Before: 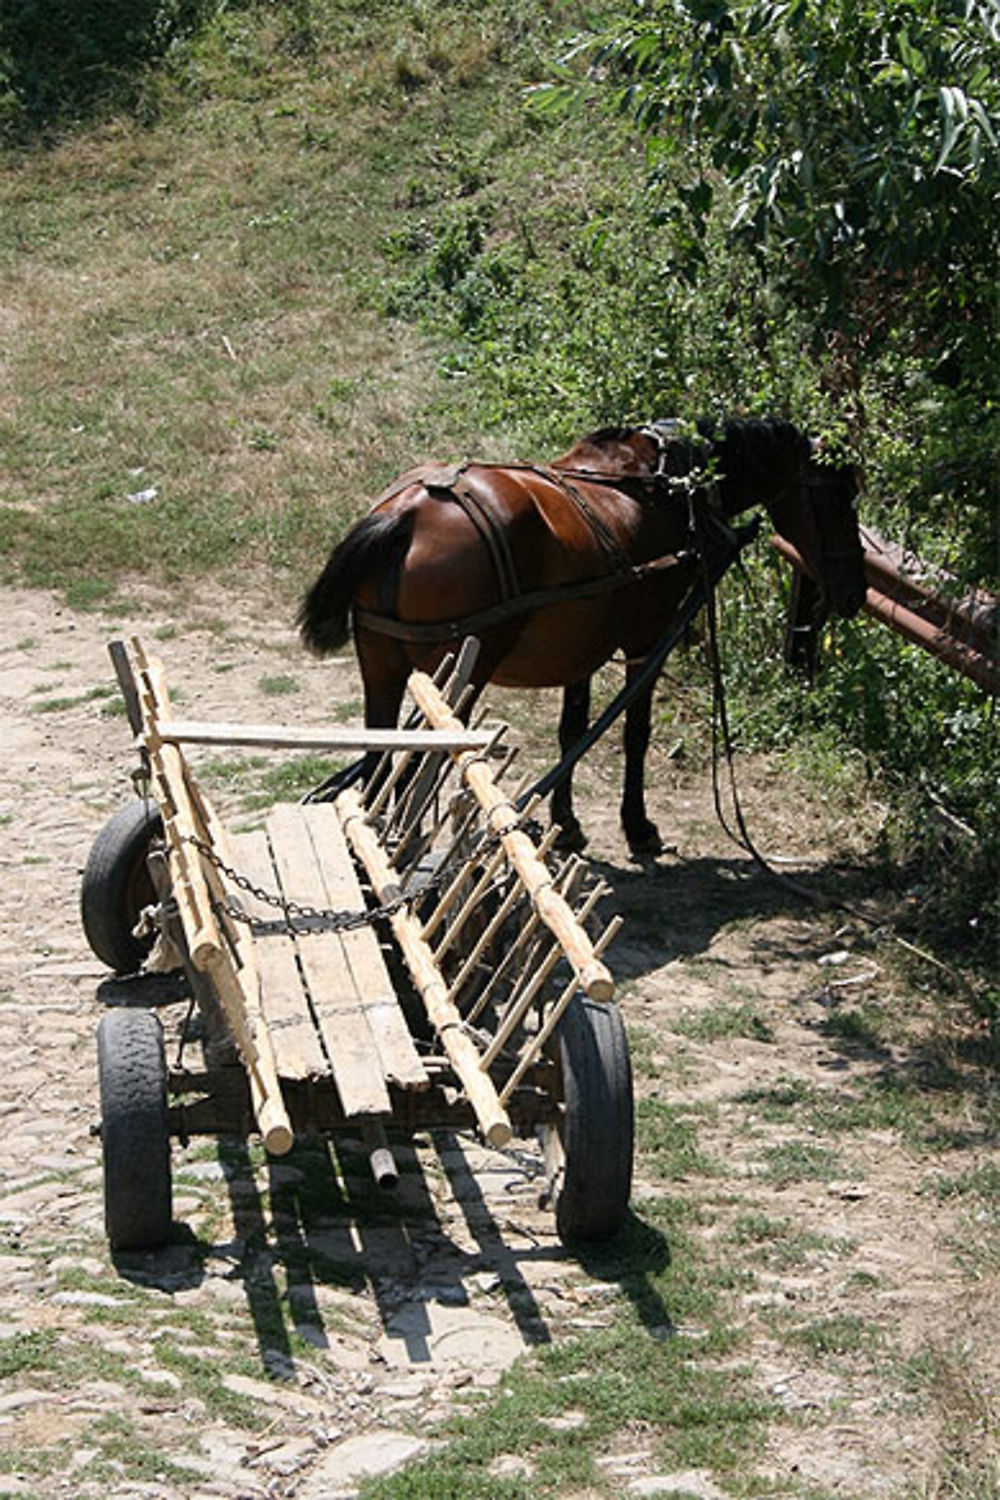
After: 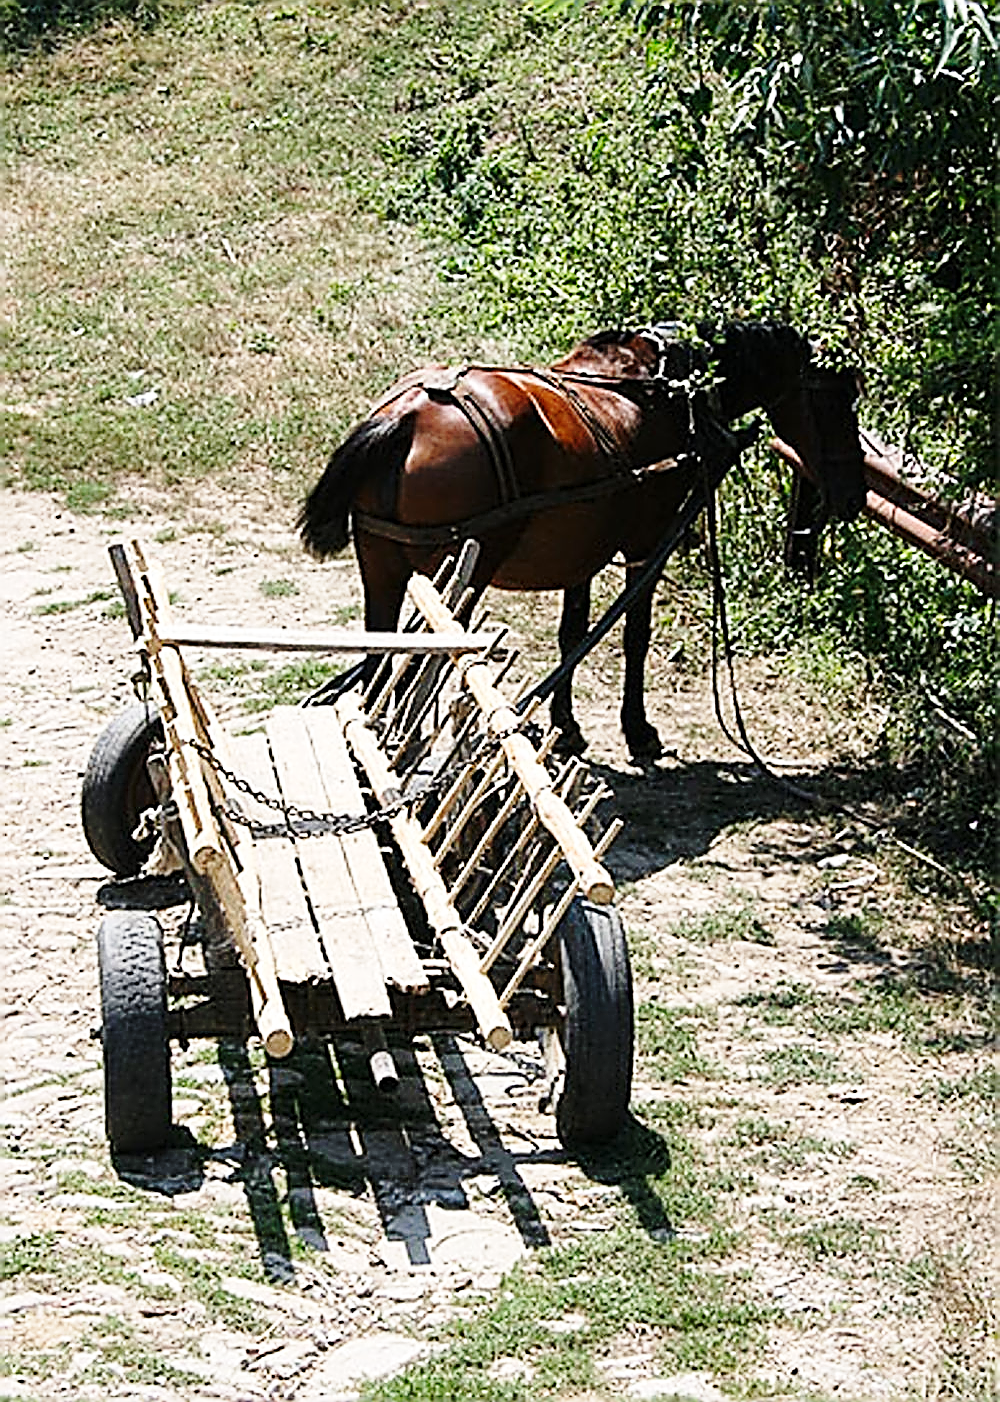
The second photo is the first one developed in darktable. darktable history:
crop and rotate: top 6.495%
base curve: curves: ch0 [(0, 0) (0.028, 0.03) (0.121, 0.232) (0.46, 0.748) (0.859, 0.968) (1, 1)], preserve colors none
sharpen: amount 1.984
